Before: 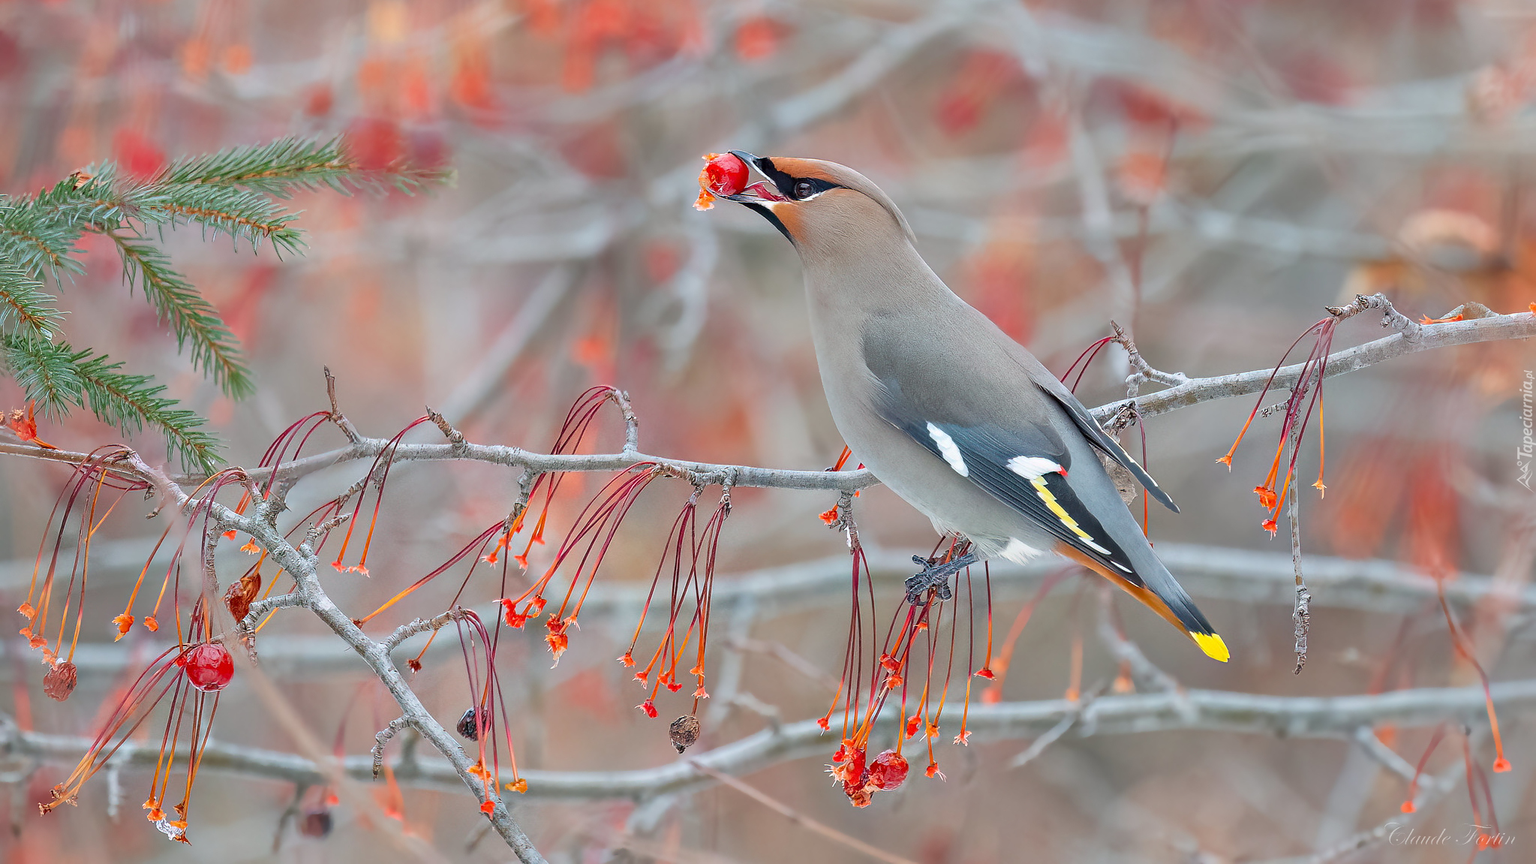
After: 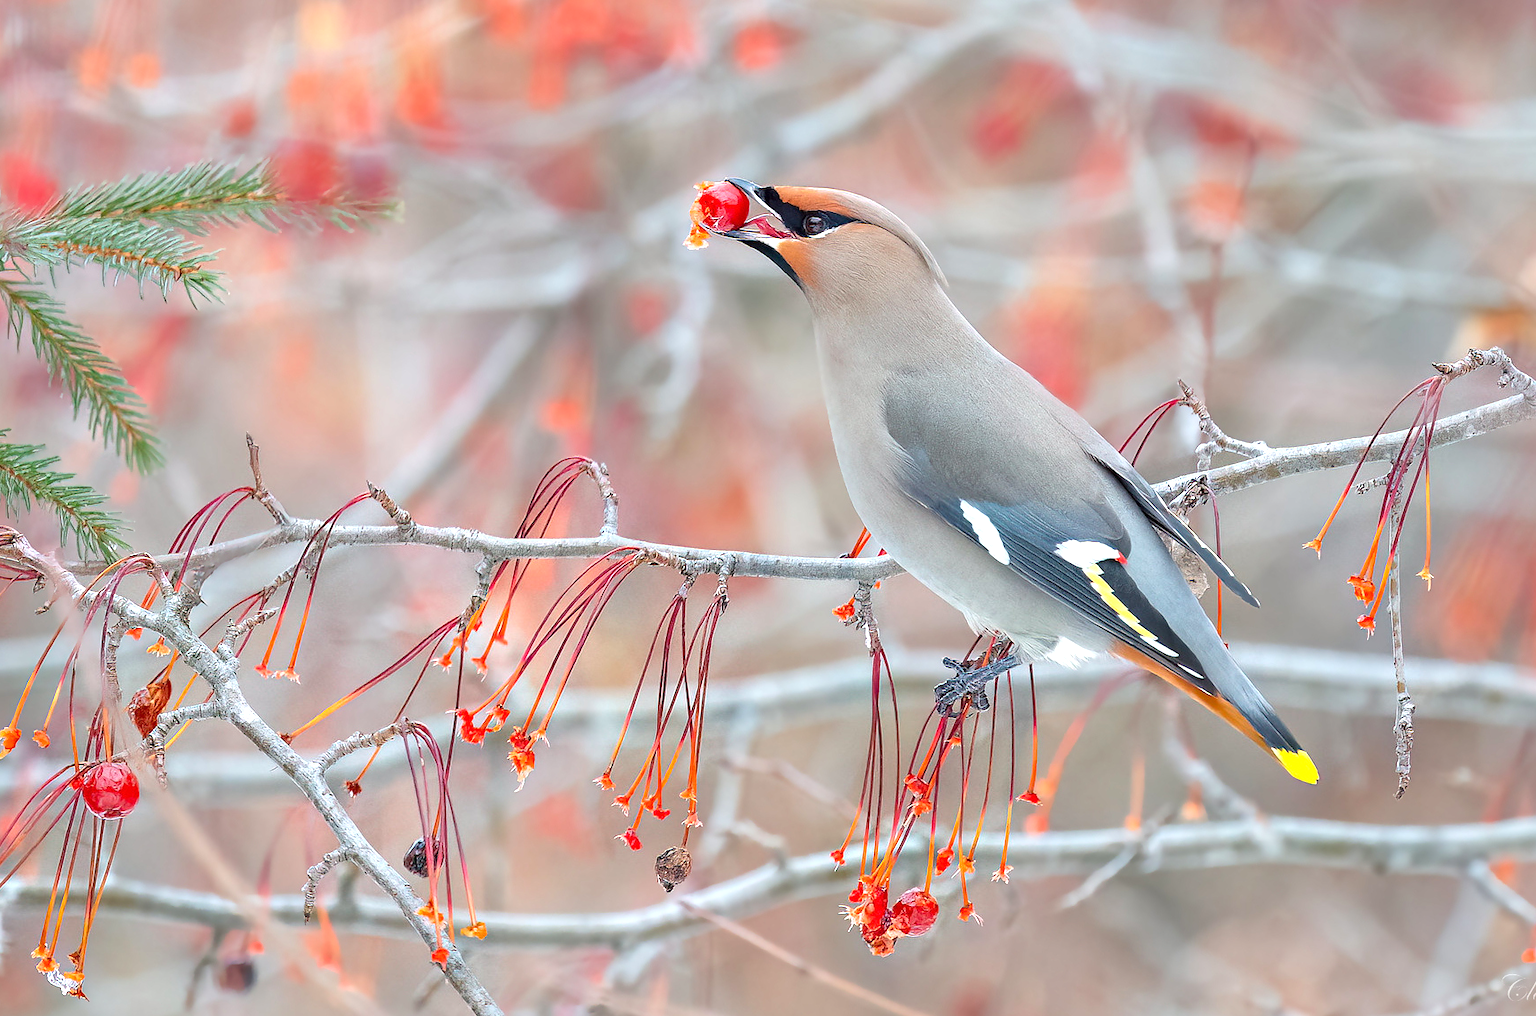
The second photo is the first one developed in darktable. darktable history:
crop: left 7.598%, right 7.873%
exposure: exposure 0.6 EV, compensate highlight preservation false
